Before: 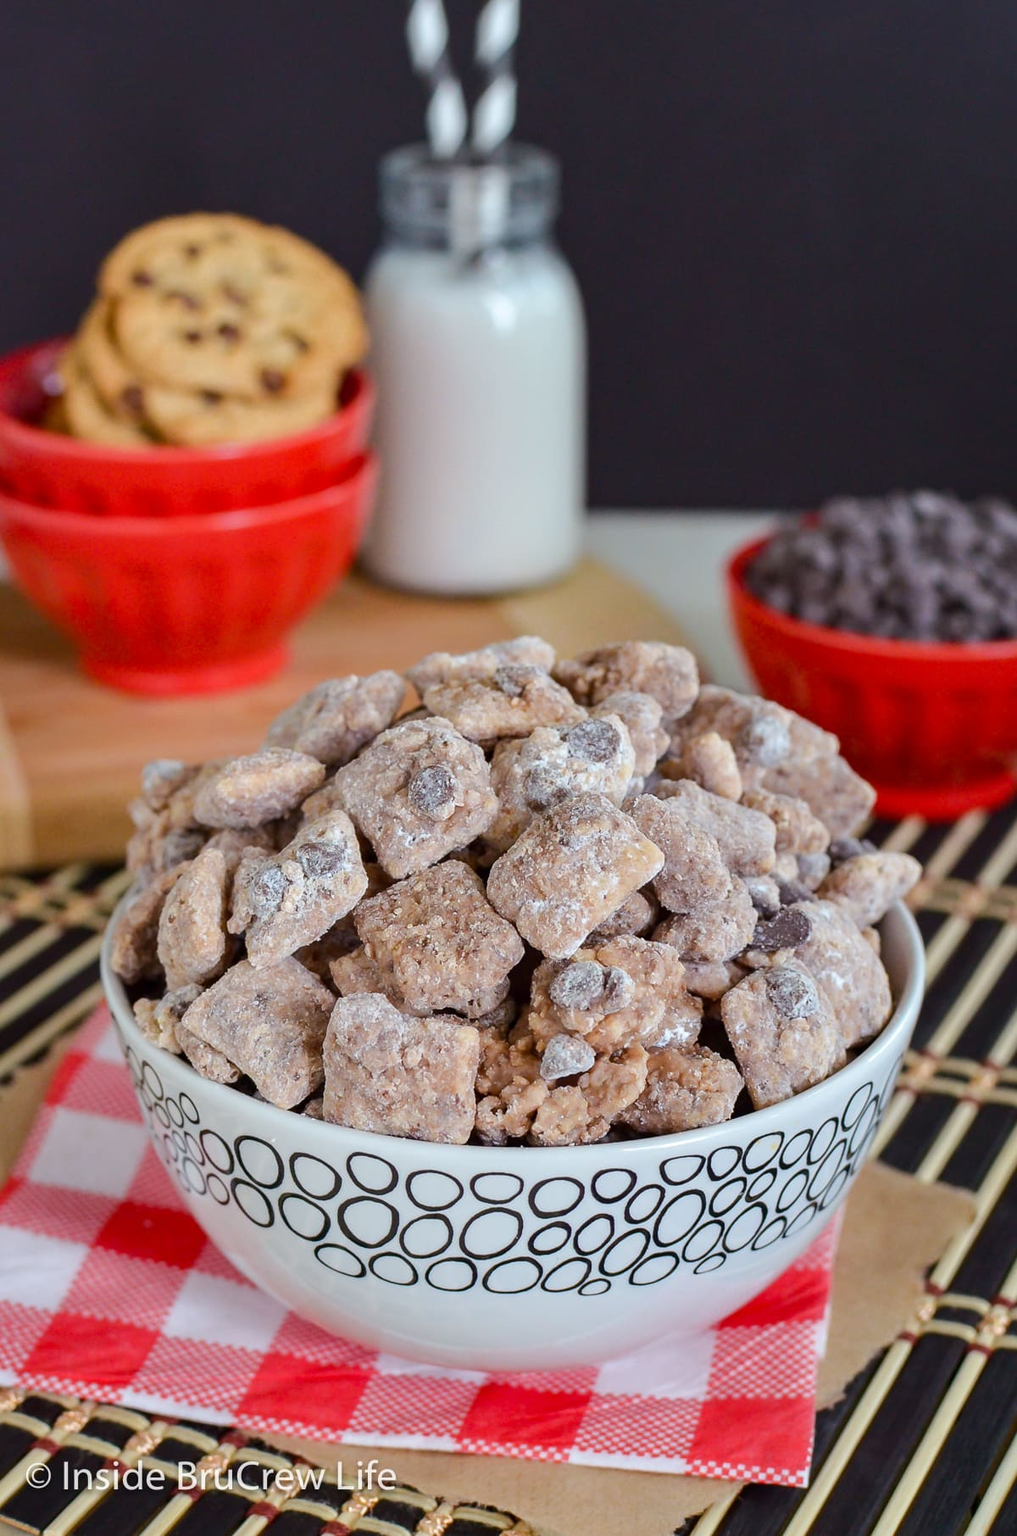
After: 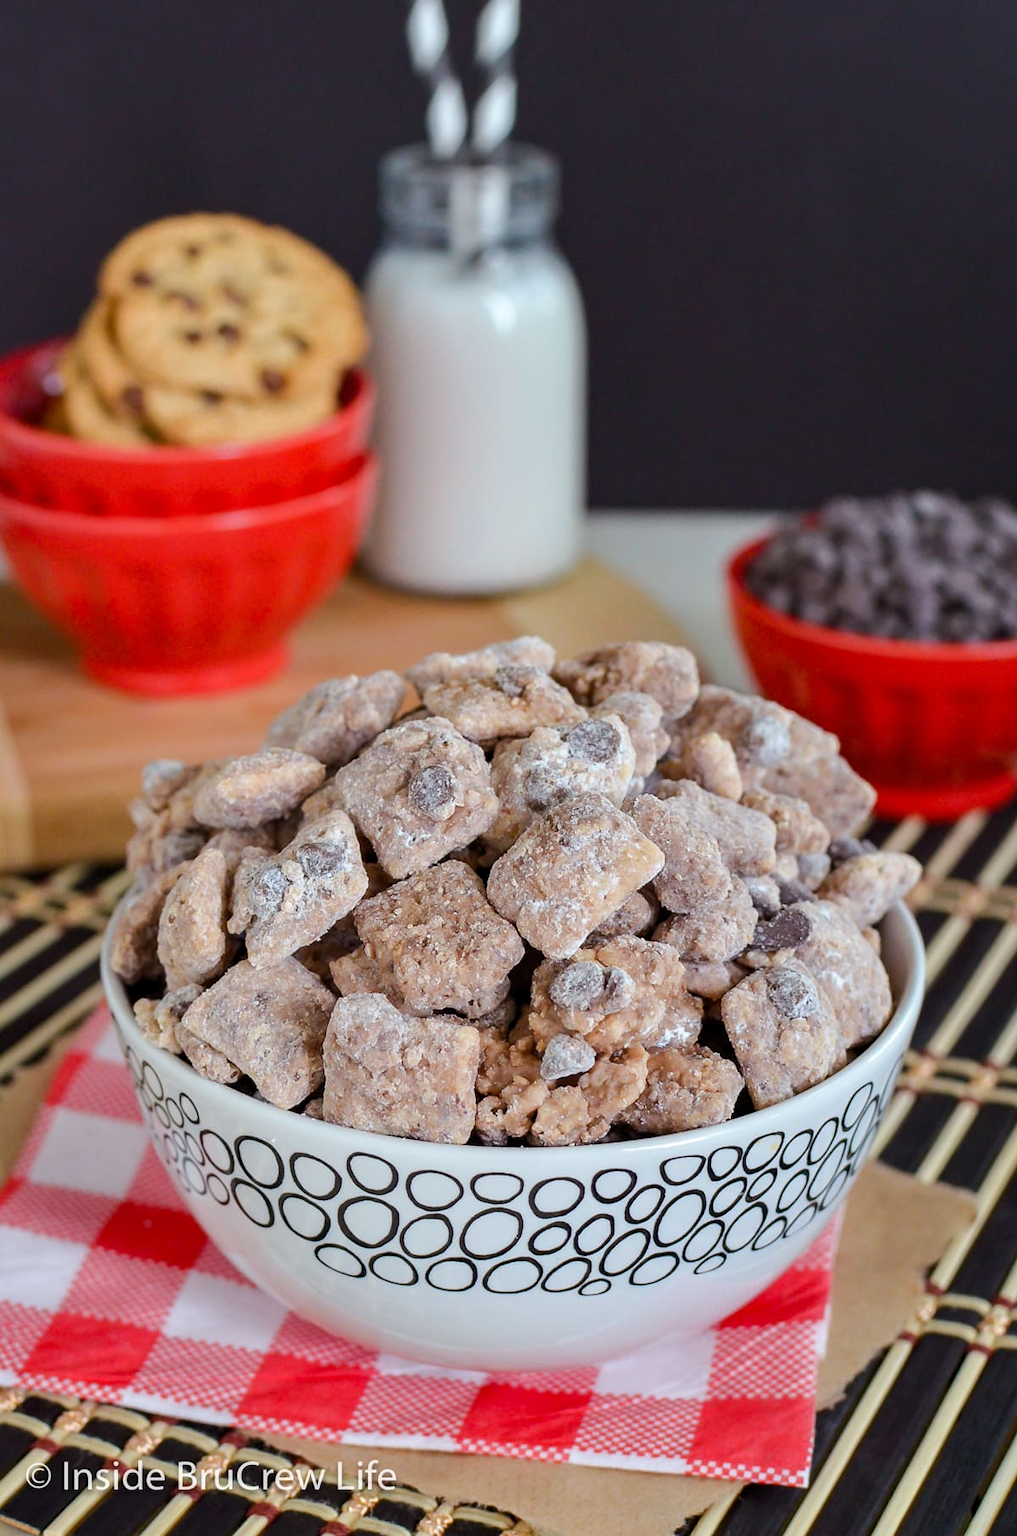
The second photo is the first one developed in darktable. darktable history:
levels: levels [0.016, 0.5, 0.996]
exposure: compensate highlight preservation false
